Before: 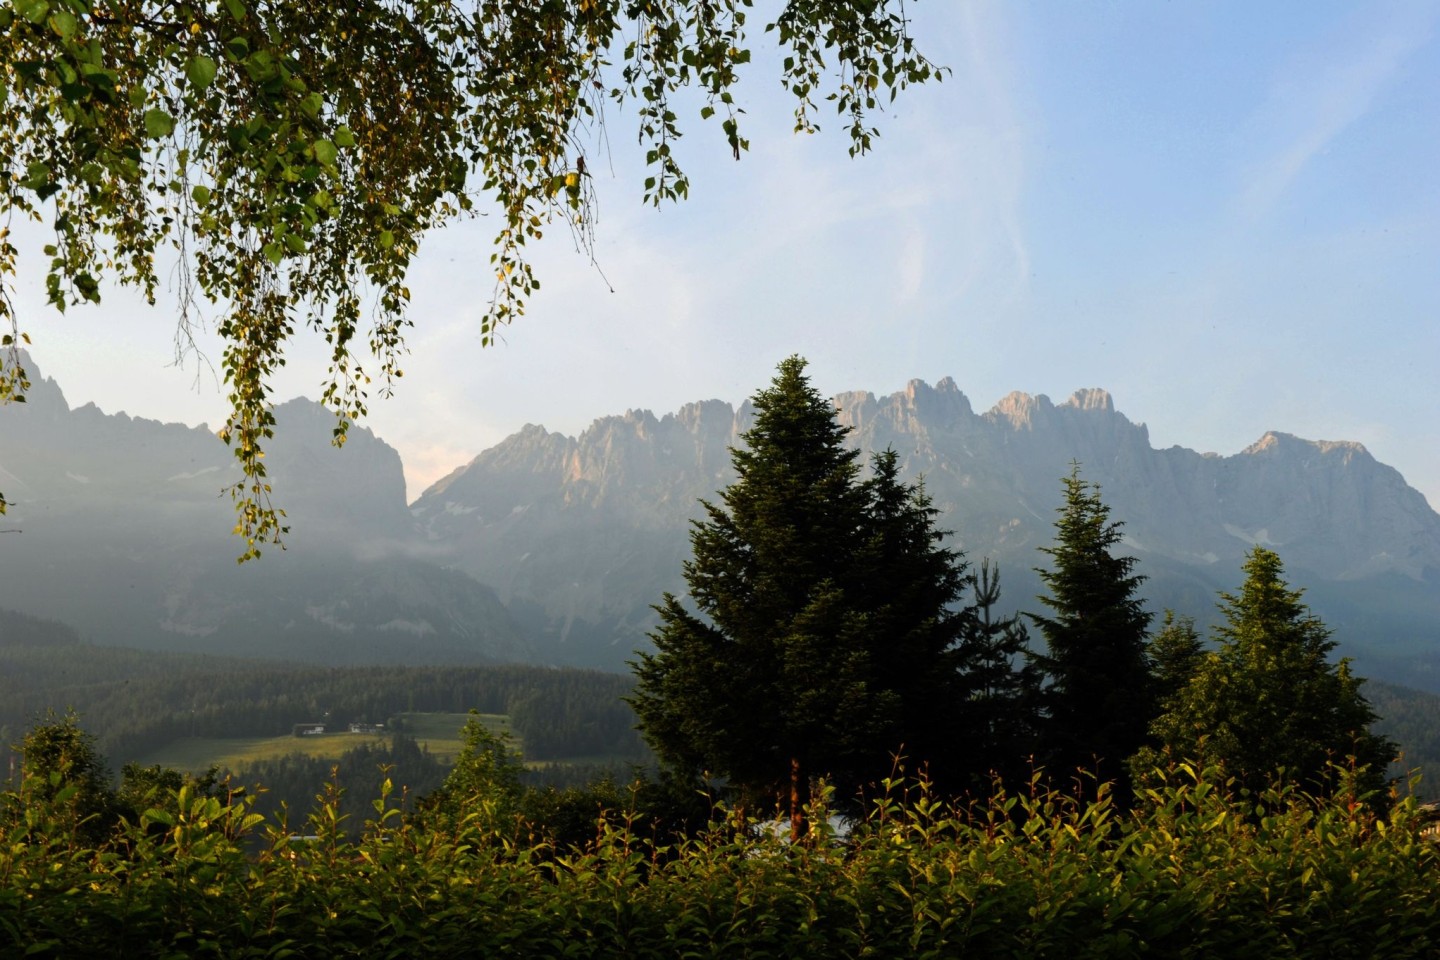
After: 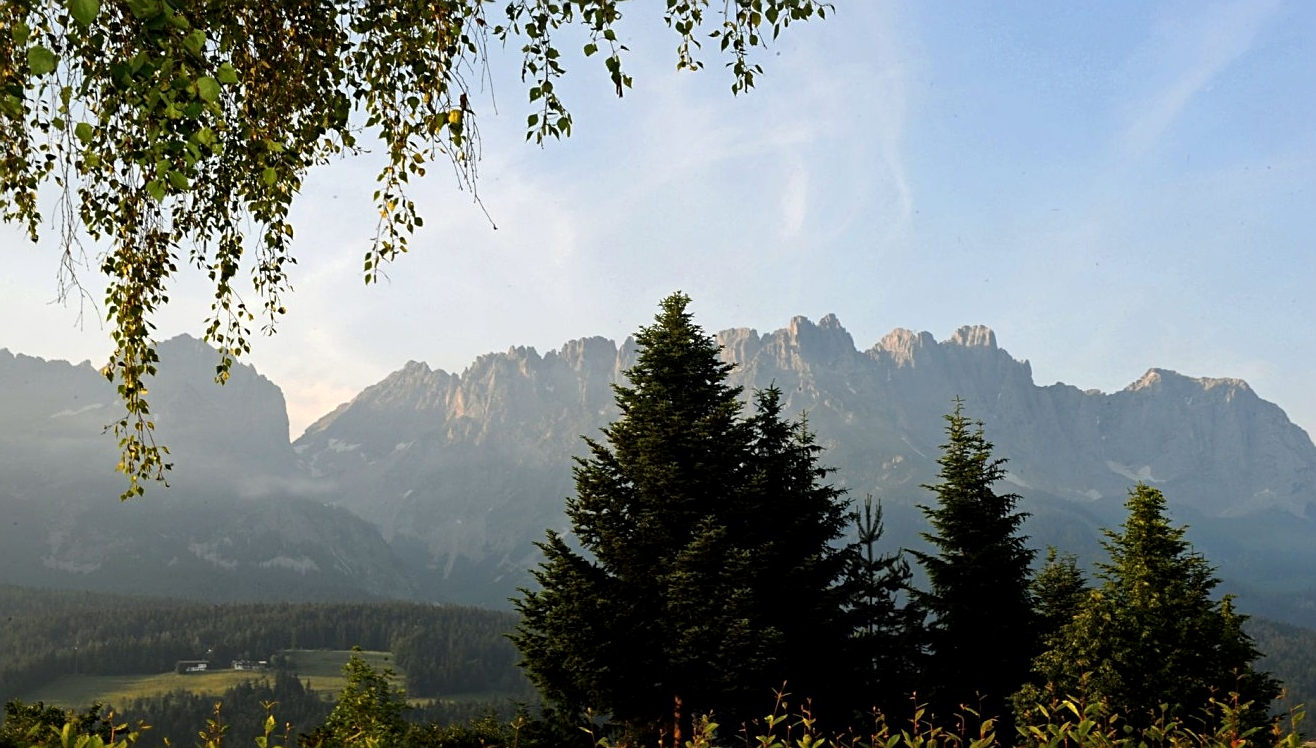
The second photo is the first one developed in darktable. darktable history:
sharpen: on, module defaults
local contrast: mode bilateral grid, contrast 20, coarseness 100, detail 150%, midtone range 0.2
crop: left 8.155%, top 6.611%, bottom 15.385%
